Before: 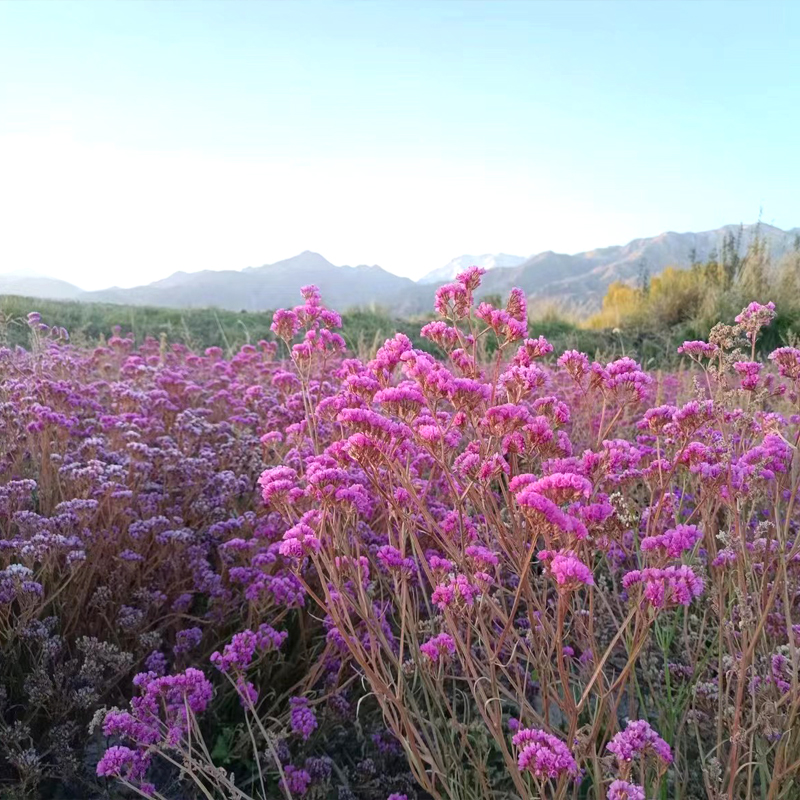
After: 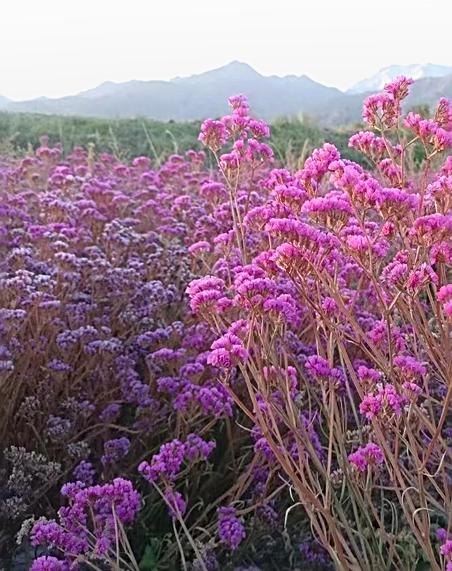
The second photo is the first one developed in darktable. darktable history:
crop: left 9.028%, top 23.844%, right 34.385%, bottom 4.778%
sharpen: radius 2.552, amount 0.638
local contrast: highlights 67%, shadows 65%, detail 81%, midtone range 0.318
